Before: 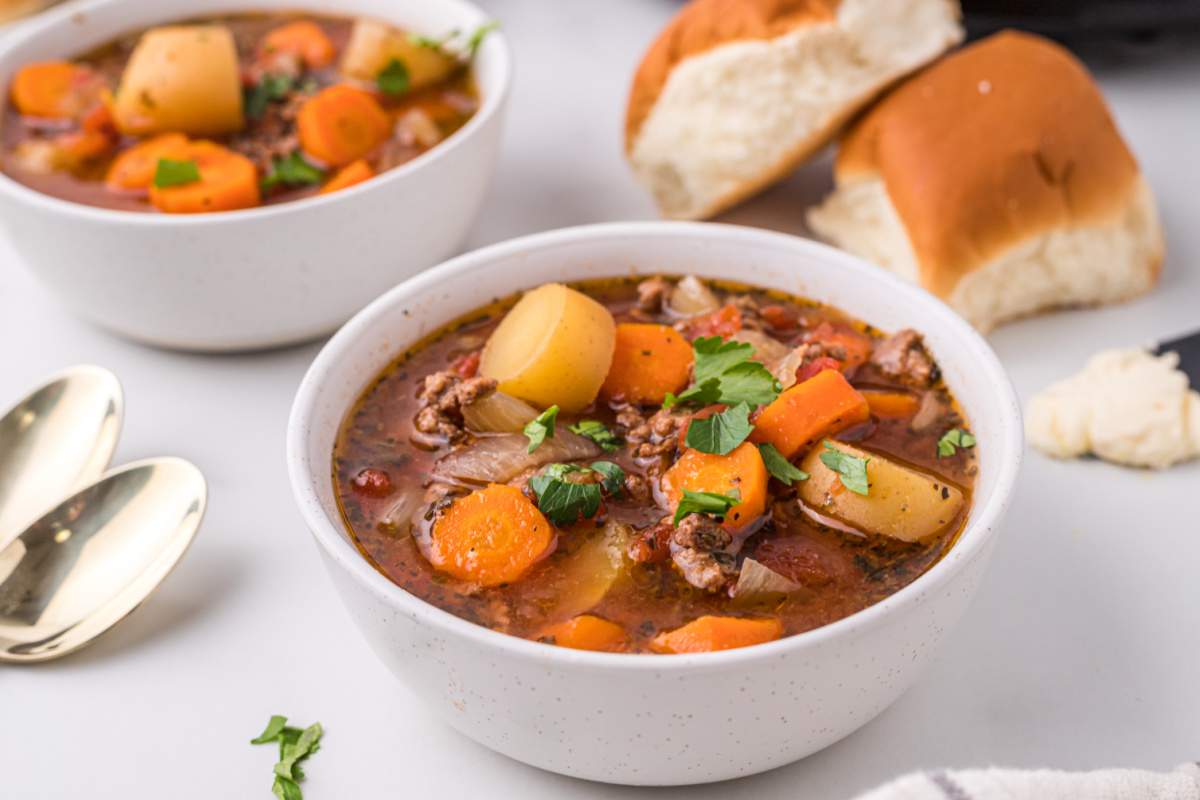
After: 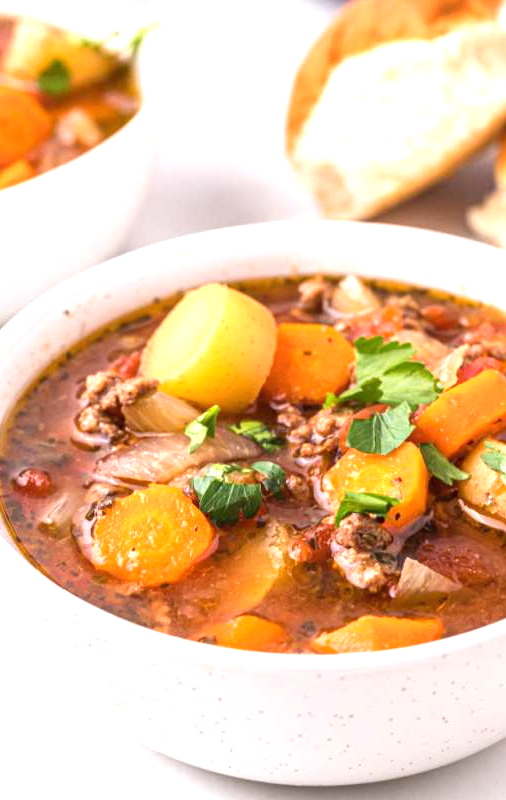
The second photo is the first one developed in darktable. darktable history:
crop: left 28.274%, right 29.55%
exposure: black level correction 0, exposure 1 EV, compensate highlight preservation false
